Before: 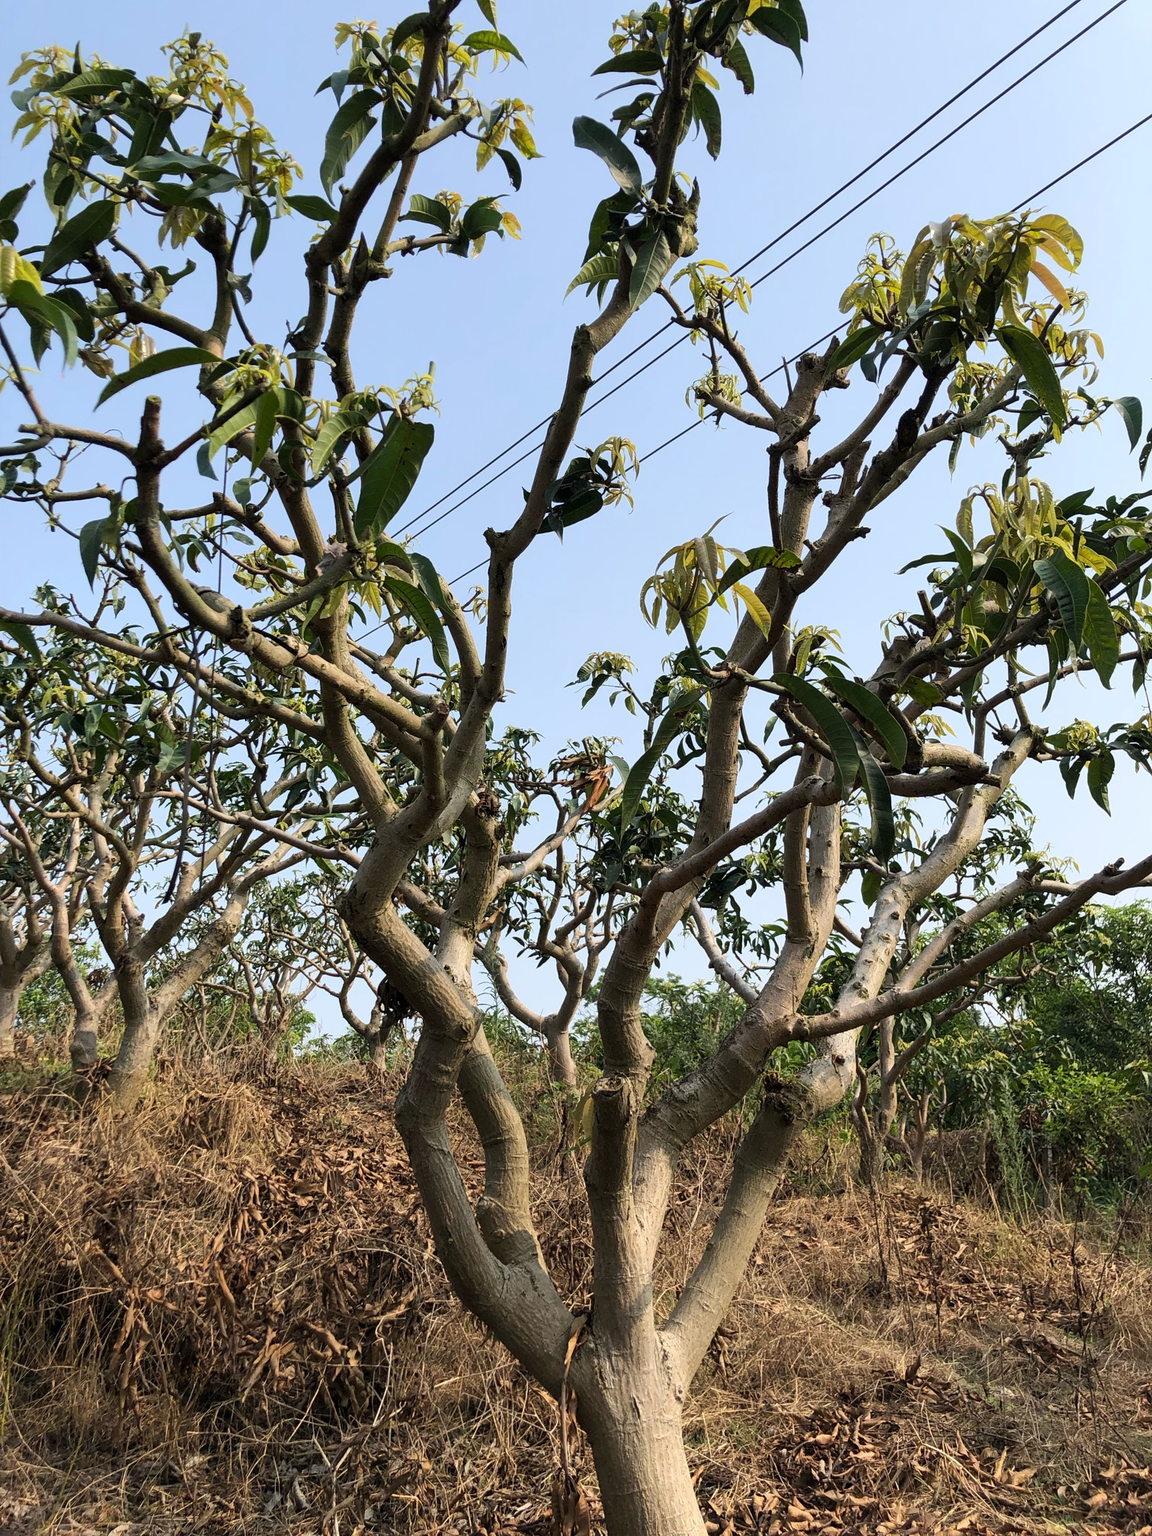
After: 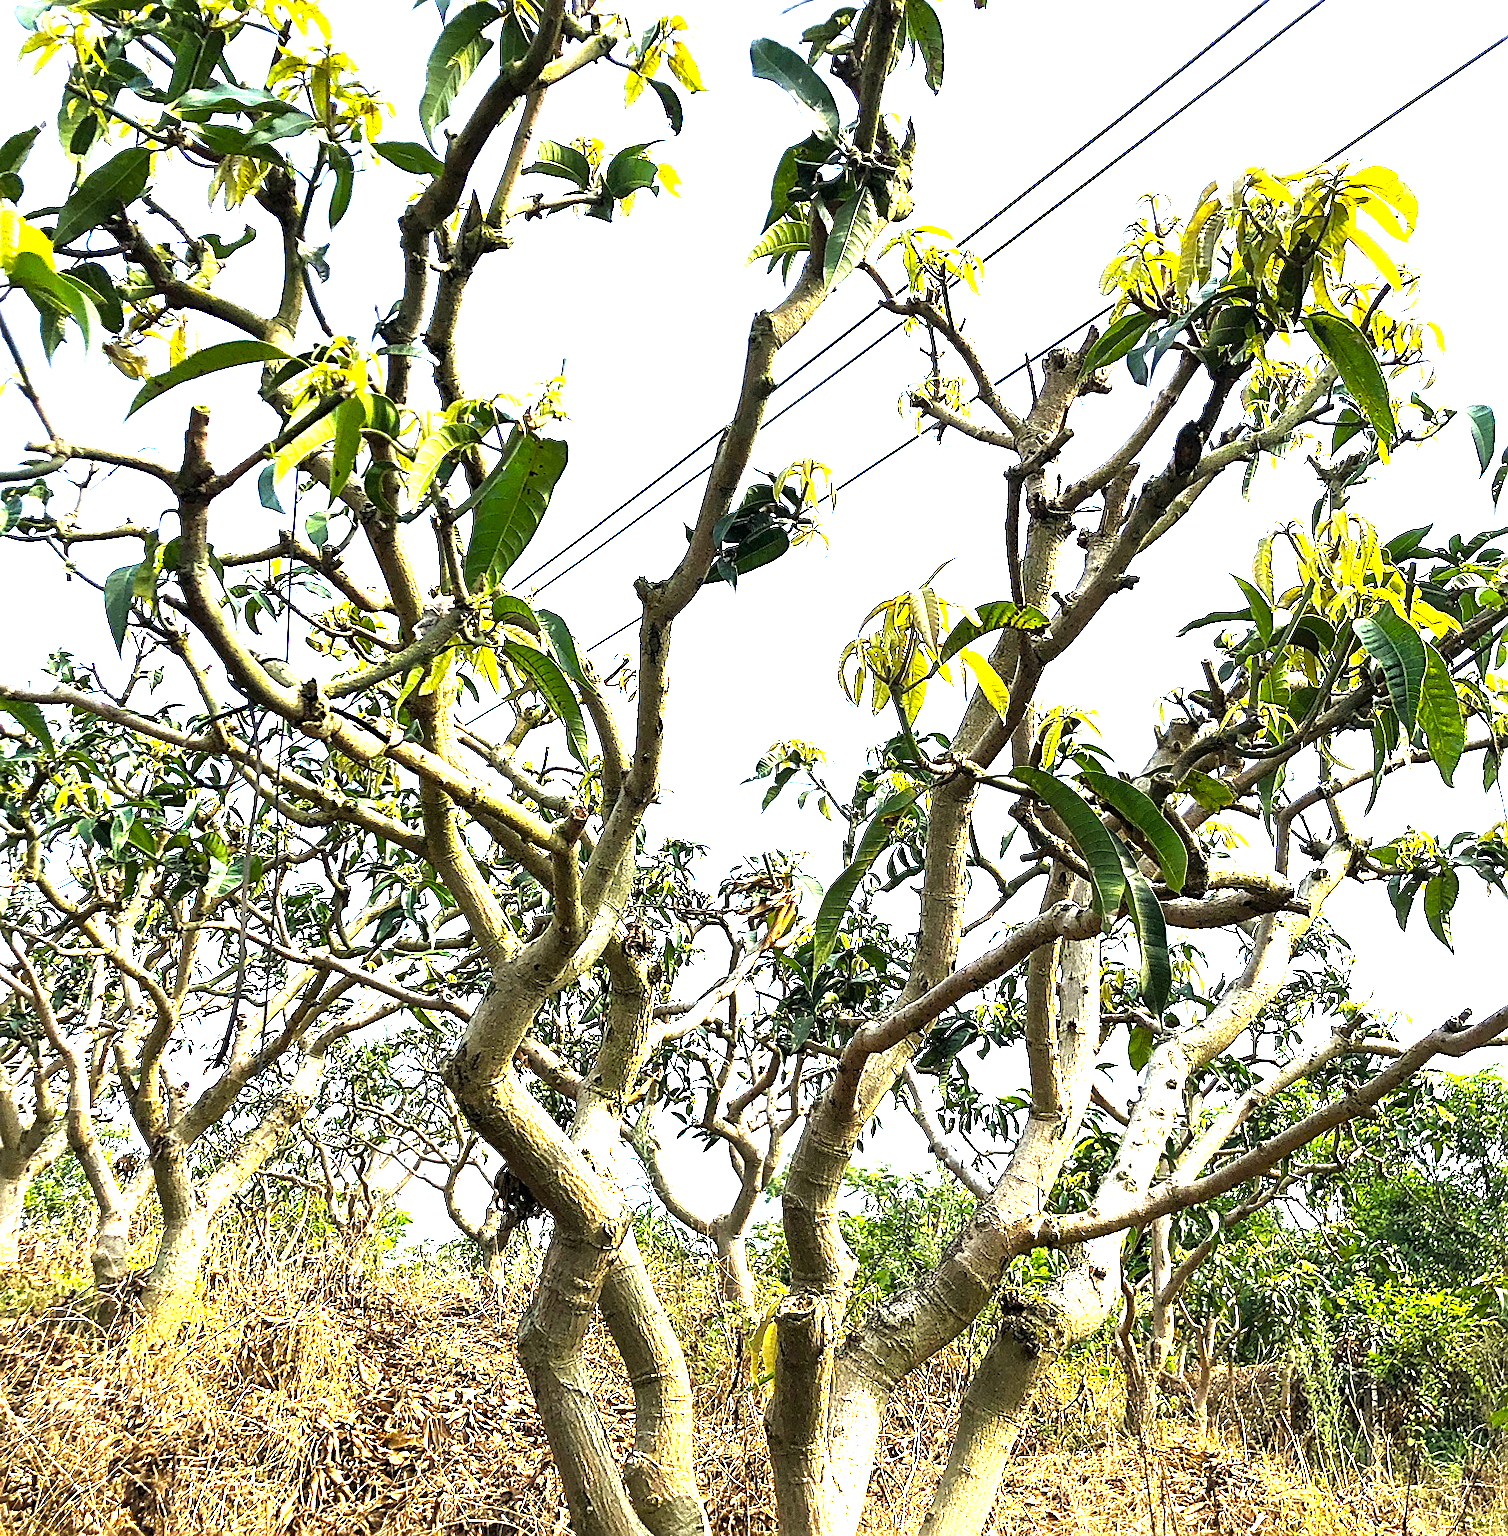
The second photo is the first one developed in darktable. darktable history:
color correction: highlights a* -4.32, highlights b* 6.51
sharpen: amount 0.492
crop: top 5.725%, bottom 17.877%
color balance rgb: shadows lift › chroma 0.918%, shadows lift › hue 113.42°, perceptual saturation grading › global saturation 29.576%, perceptual brilliance grading › highlights 15.516%, perceptual brilliance grading › shadows -14.346%, global vibrance 9.66%
exposure: black level correction 0, exposure 1.742 EV, compensate exposure bias true, compensate highlight preservation false
tone equalizer: -8 EV -0.446 EV, -7 EV -0.399 EV, -6 EV -0.369 EV, -5 EV -0.224 EV, -3 EV 0.237 EV, -2 EV 0.336 EV, -1 EV 0.374 EV, +0 EV 0.413 EV
